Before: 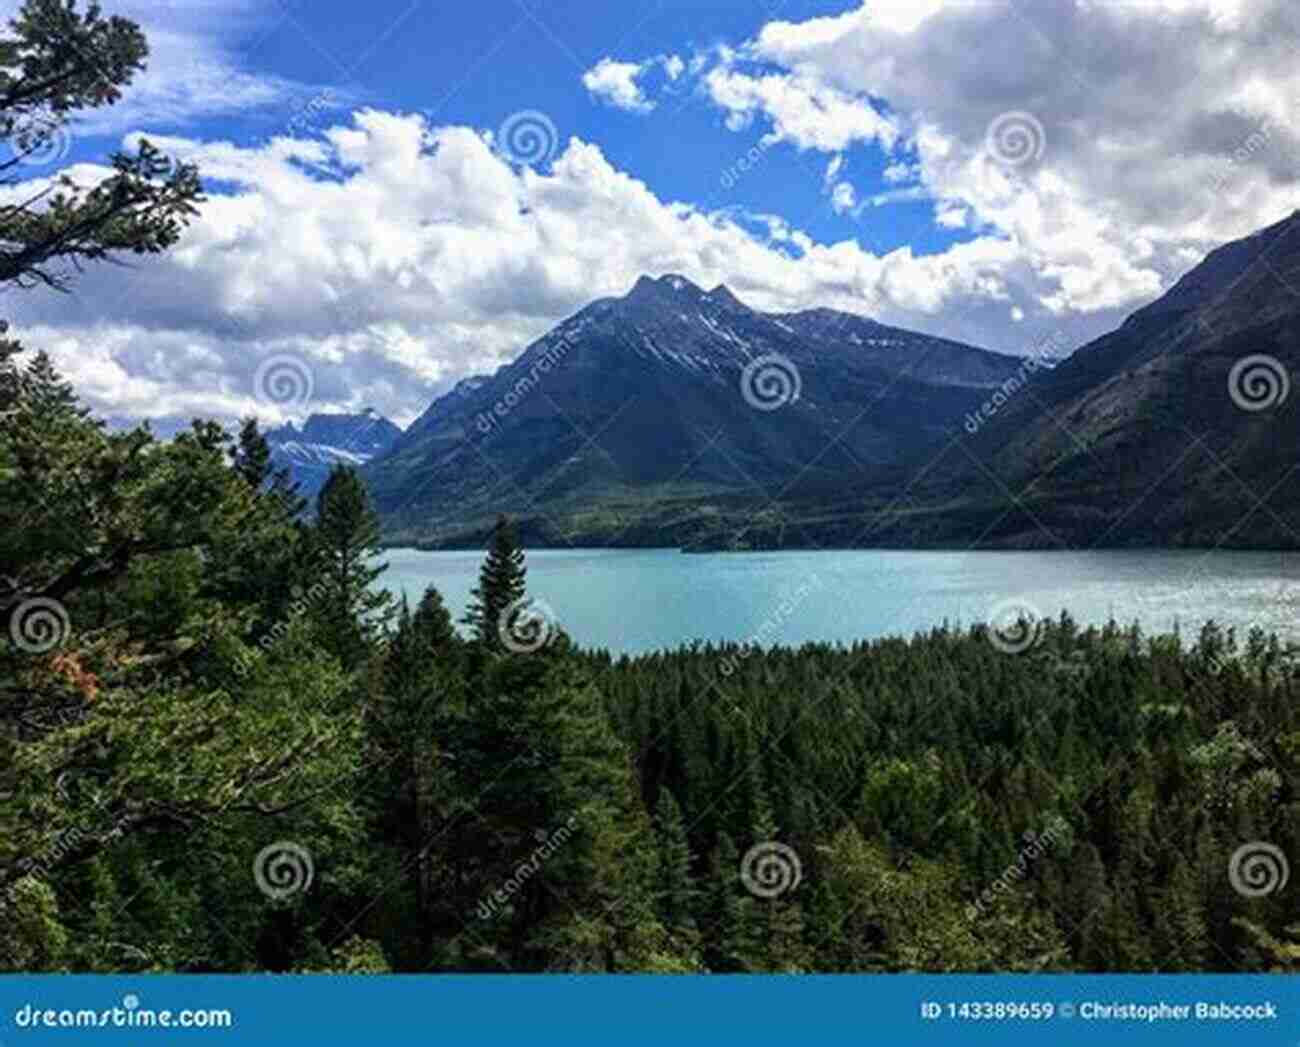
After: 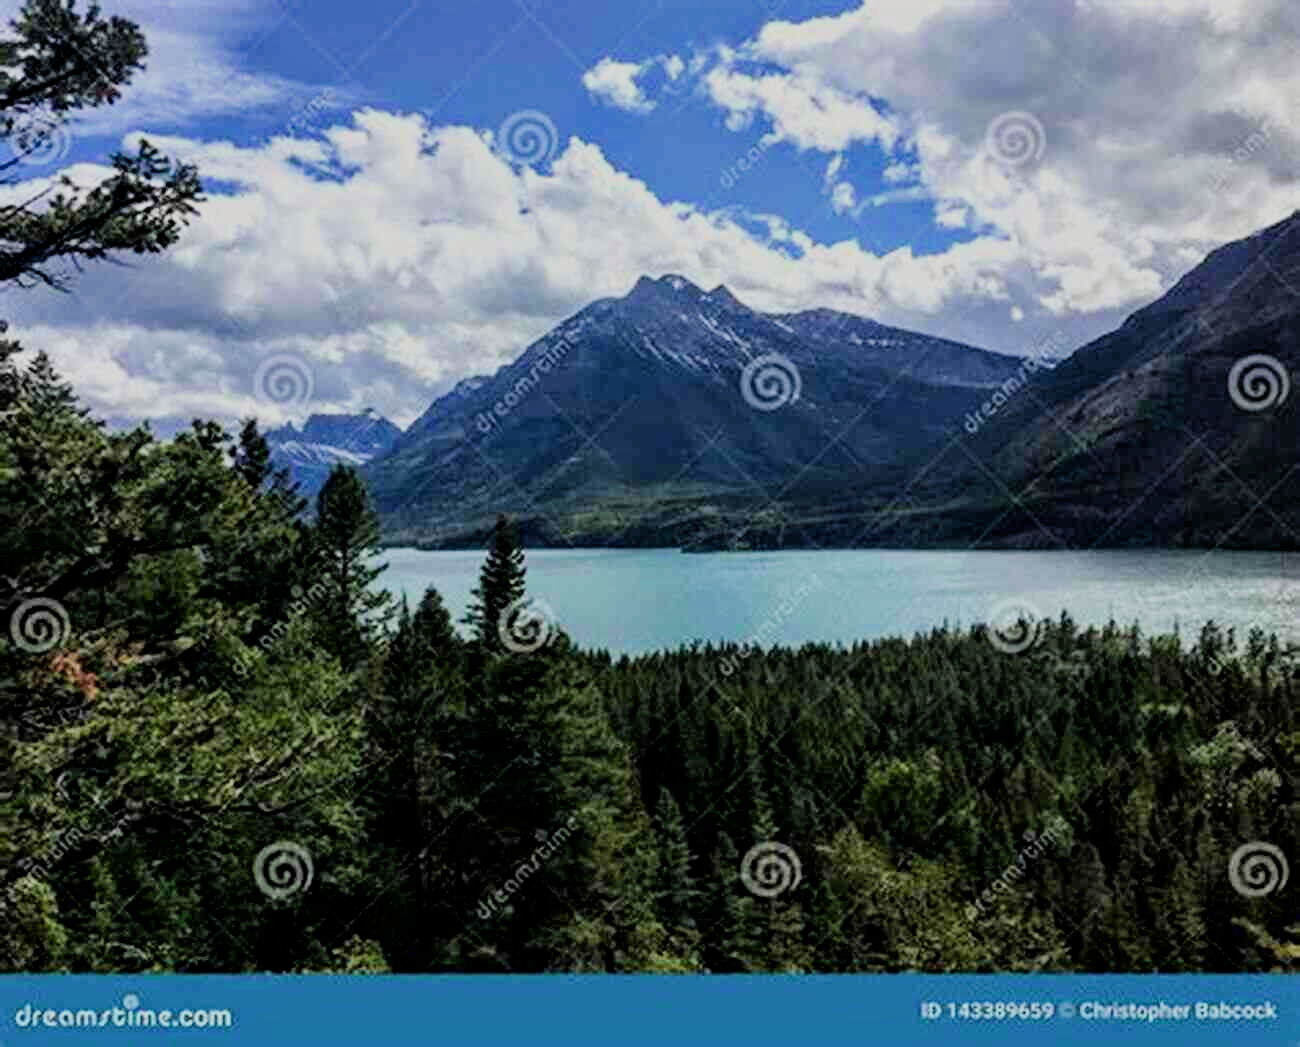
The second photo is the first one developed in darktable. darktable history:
filmic rgb: black relative exposure -7.65 EV, white relative exposure 4.56 EV, hardness 3.61
contrast equalizer: octaves 7, y [[0.6 ×6], [0.55 ×6], [0 ×6], [0 ×6], [0 ×6]], mix 0.29
